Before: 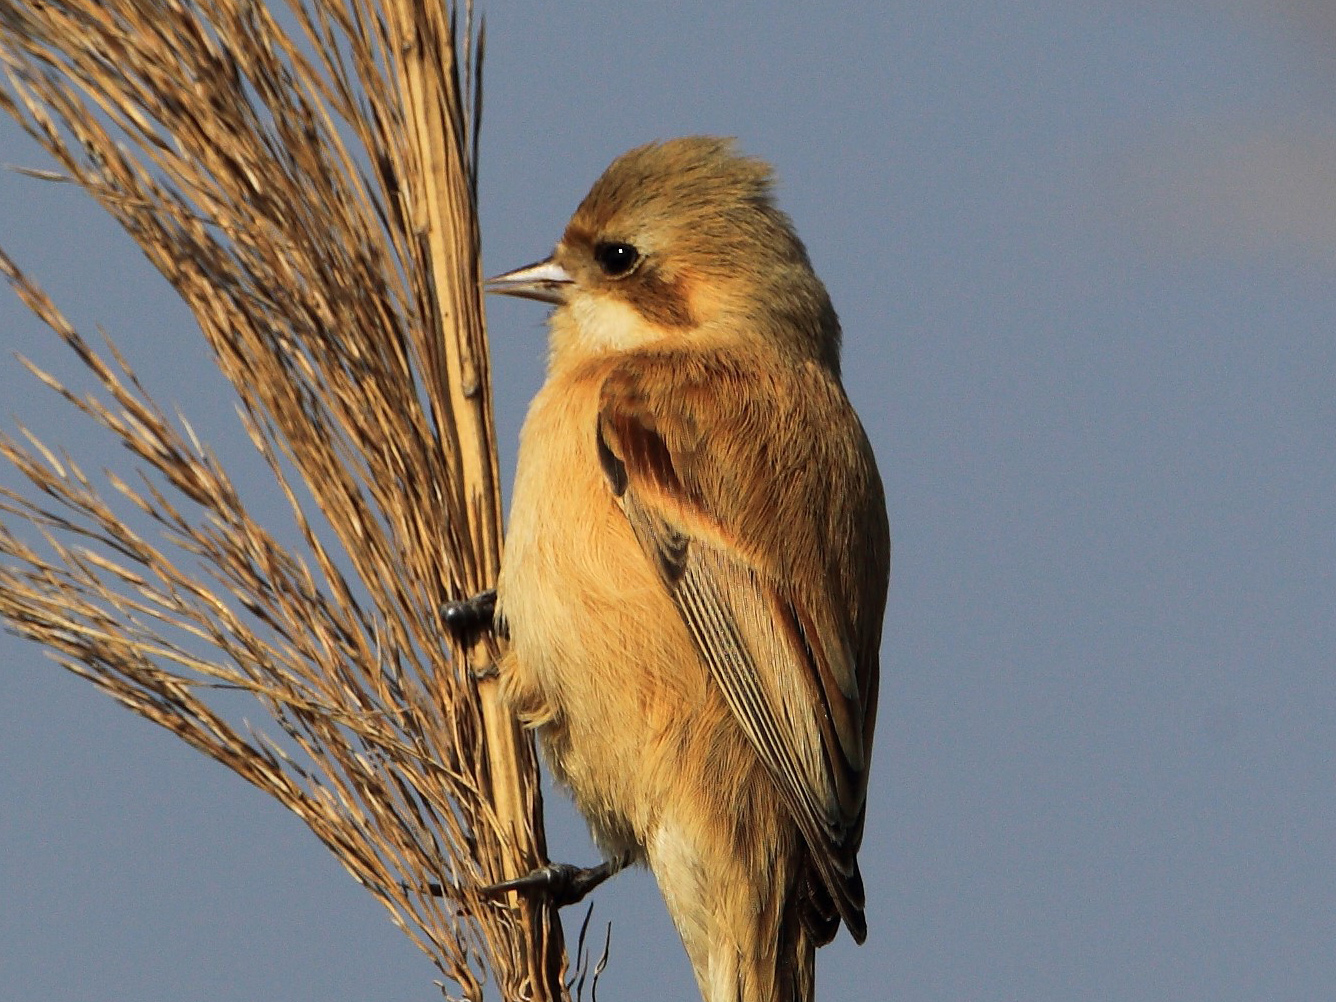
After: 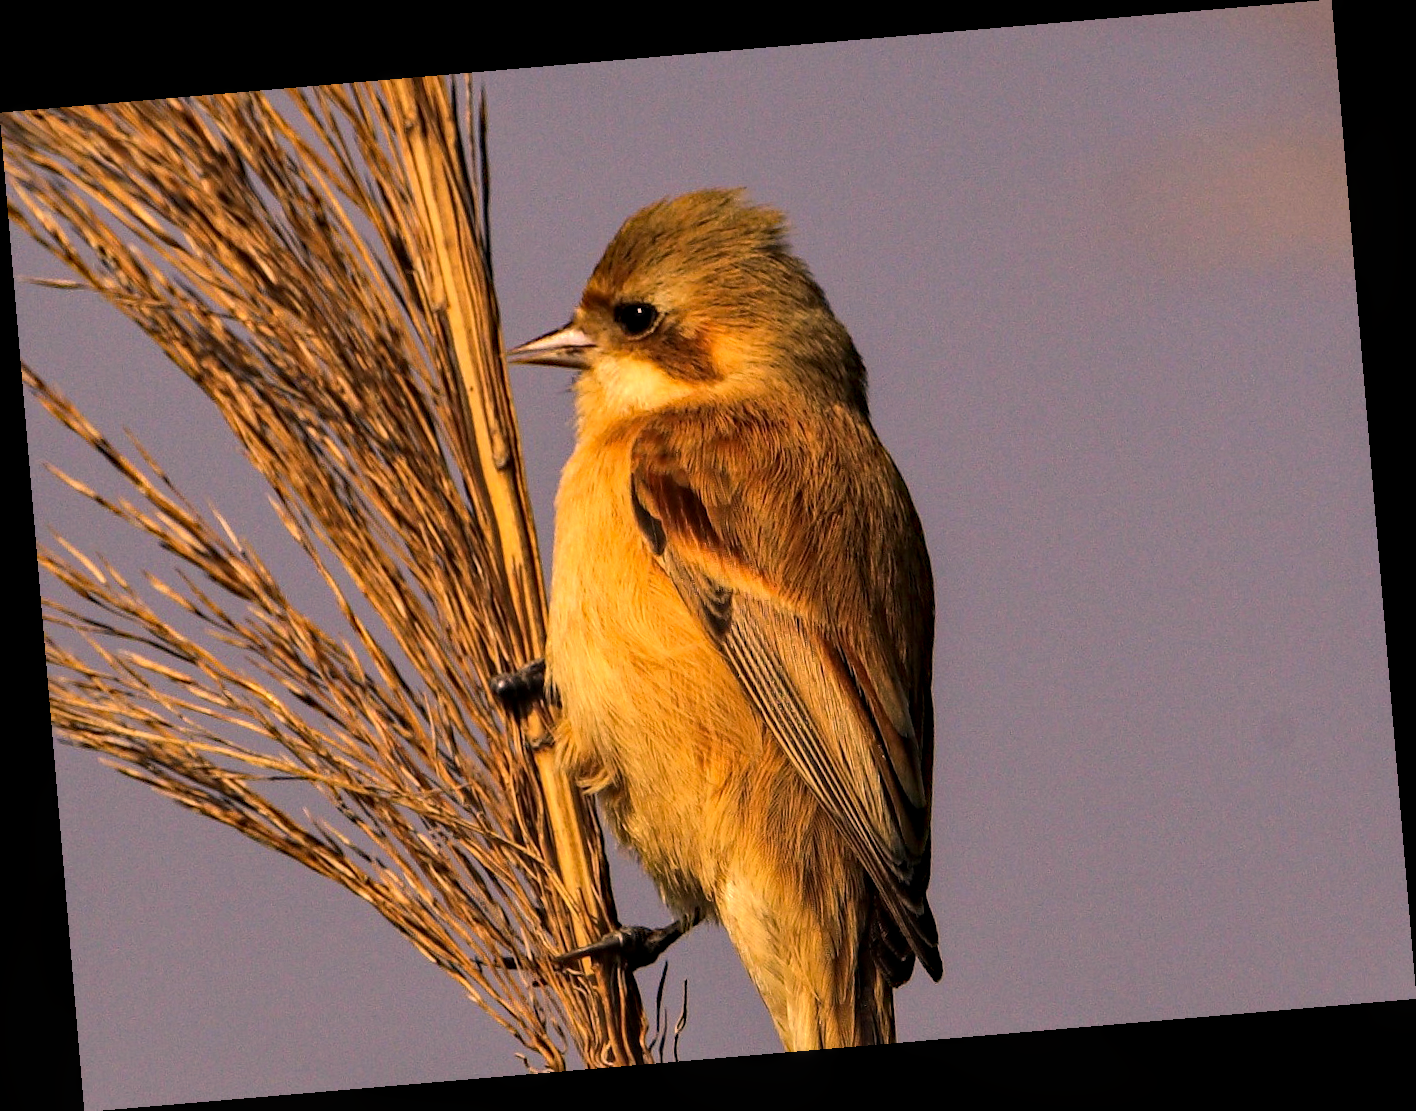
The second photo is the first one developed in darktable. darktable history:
haze removal: strength 0.29, distance 0.25, compatibility mode true, adaptive false
color correction: highlights a* 21.16, highlights b* 19.61
shadows and highlights: shadows 10, white point adjustment 1, highlights -40
local contrast: on, module defaults
rotate and perspective: rotation -4.86°, automatic cropping off
